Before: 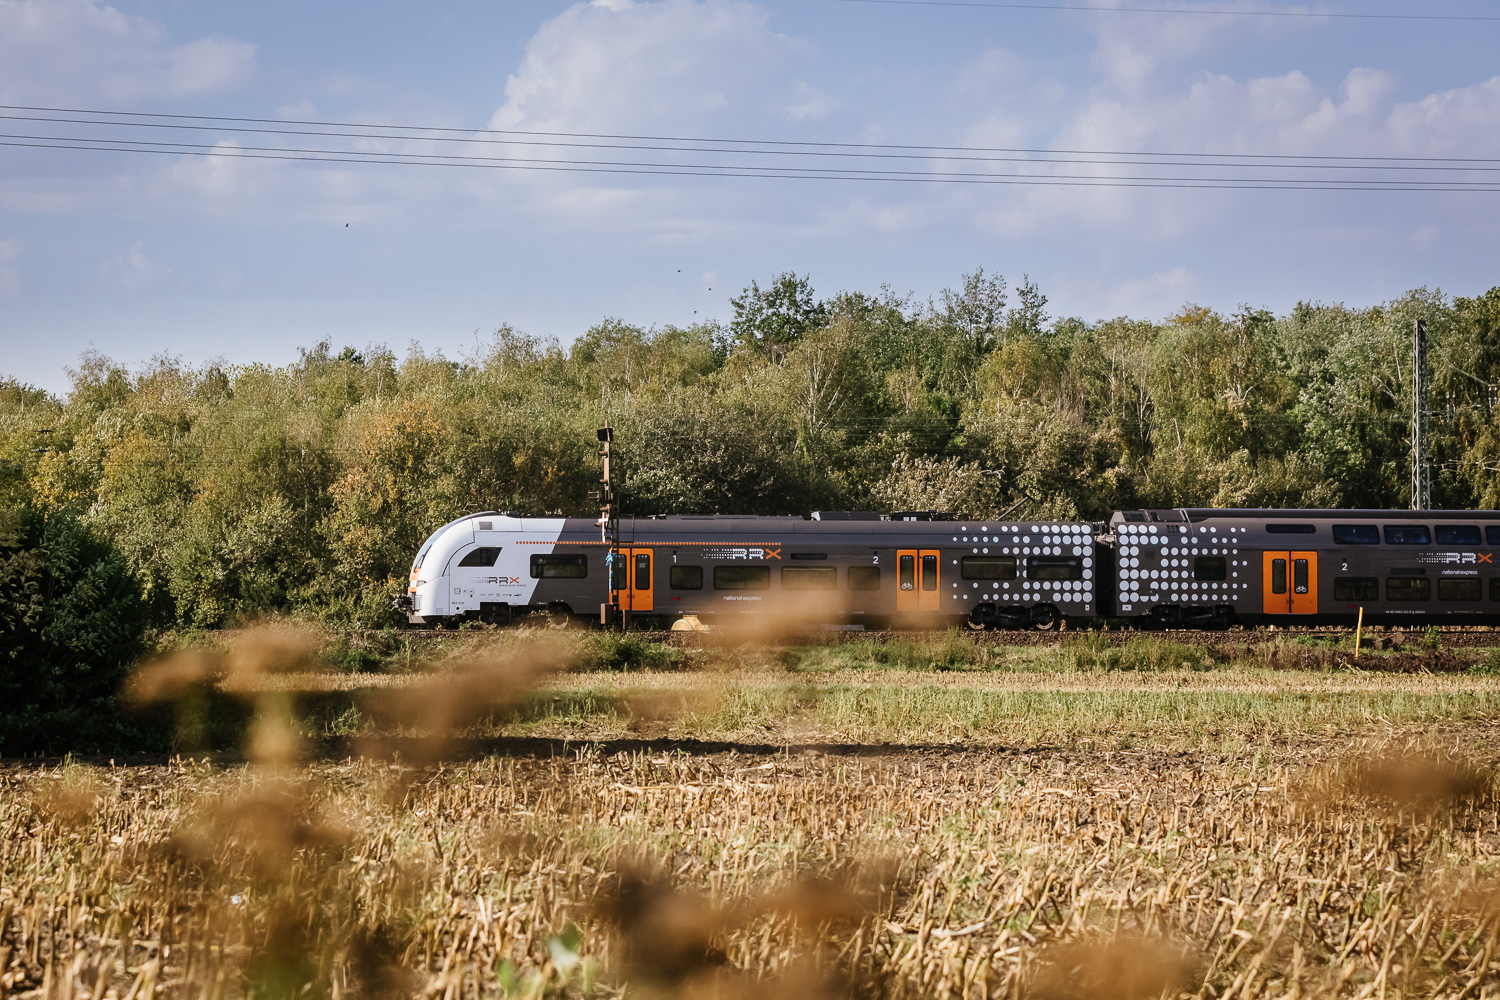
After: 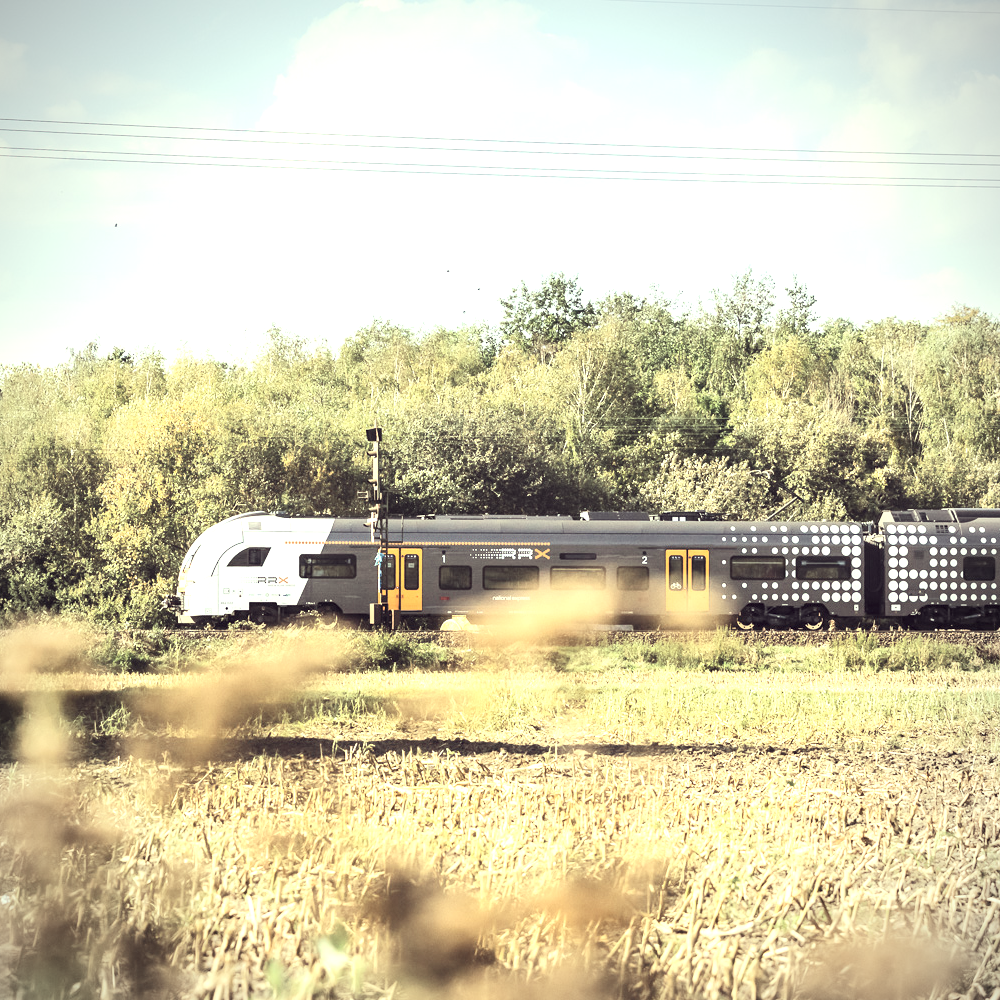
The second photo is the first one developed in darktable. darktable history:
white balance: red 1.029, blue 0.92
color correction: highlights a* -20.17, highlights b* 20.27, shadows a* 20.03, shadows b* -20.46, saturation 0.43
crop and rotate: left 15.446%, right 17.836%
vignetting: fall-off radius 60.92%
color balance: output saturation 110%
exposure: black level correction 0, exposure 1.6 EV, compensate exposure bias true, compensate highlight preservation false
contrast brightness saturation: contrast 0.2, brightness 0.16, saturation 0.22
